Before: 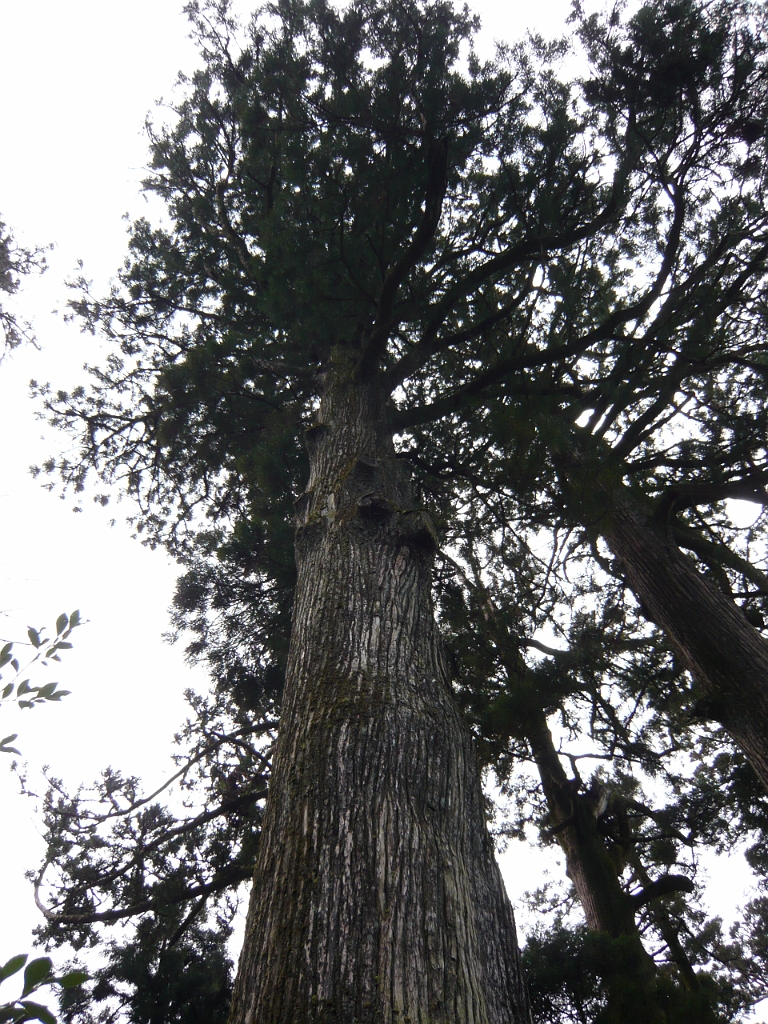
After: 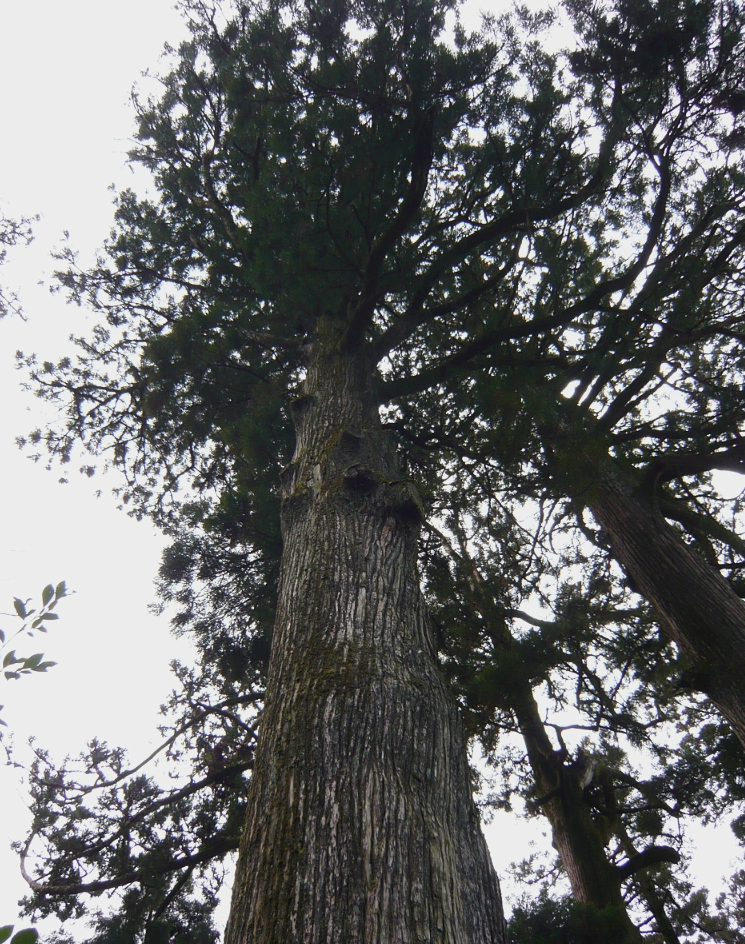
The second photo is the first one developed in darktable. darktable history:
color balance rgb: linear chroma grading › global chroma 15.36%, perceptual saturation grading › global saturation 0.734%, contrast -9.758%
crop: left 1.938%, top 2.869%, right 0.978%, bottom 4.847%
